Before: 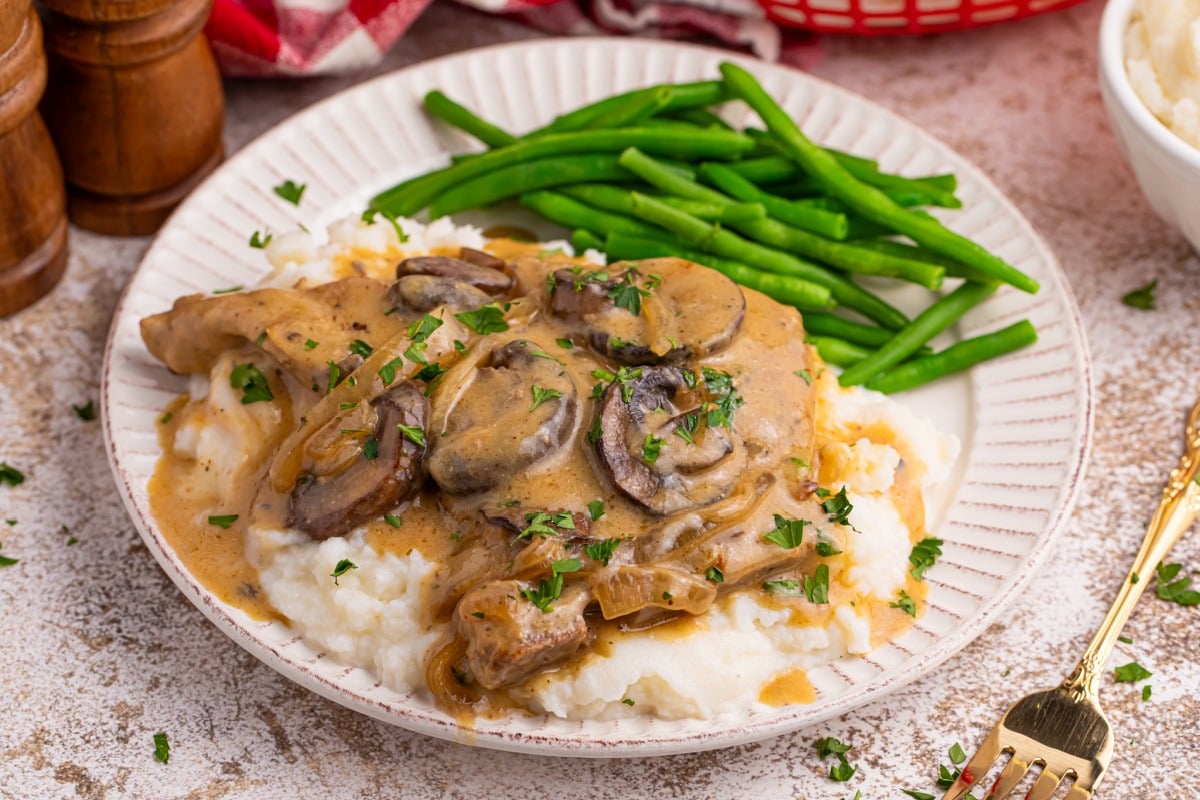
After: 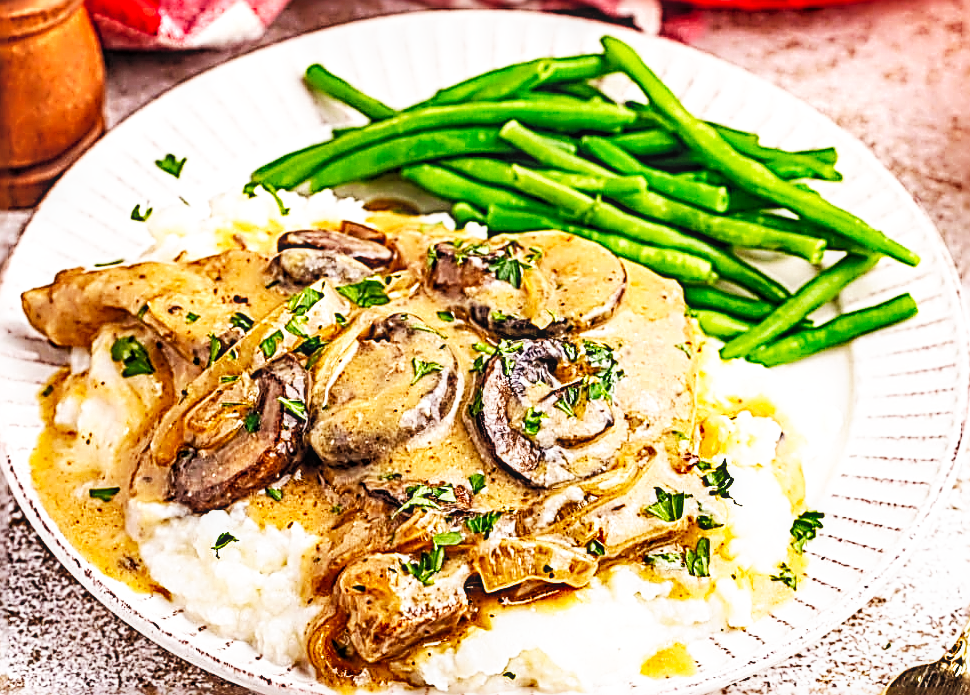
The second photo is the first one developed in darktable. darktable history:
sharpen: radius 3.158, amount 1.731
shadows and highlights: low approximation 0.01, soften with gaussian
contrast brightness saturation: brightness 0.15
color balance: output saturation 98.5%
local contrast: on, module defaults
crop: left 9.929%, top 3.475%, right 9.188%, bottom 9.529%
base curve: curves: ch0 [(0, 0) (0.007, 0.004) (0.027, 0.03) (0.046, 0.07) (0.207, 0.54) (0.442, 0.872) (0.673, 0.972) (1, 1)], preserve colors none
